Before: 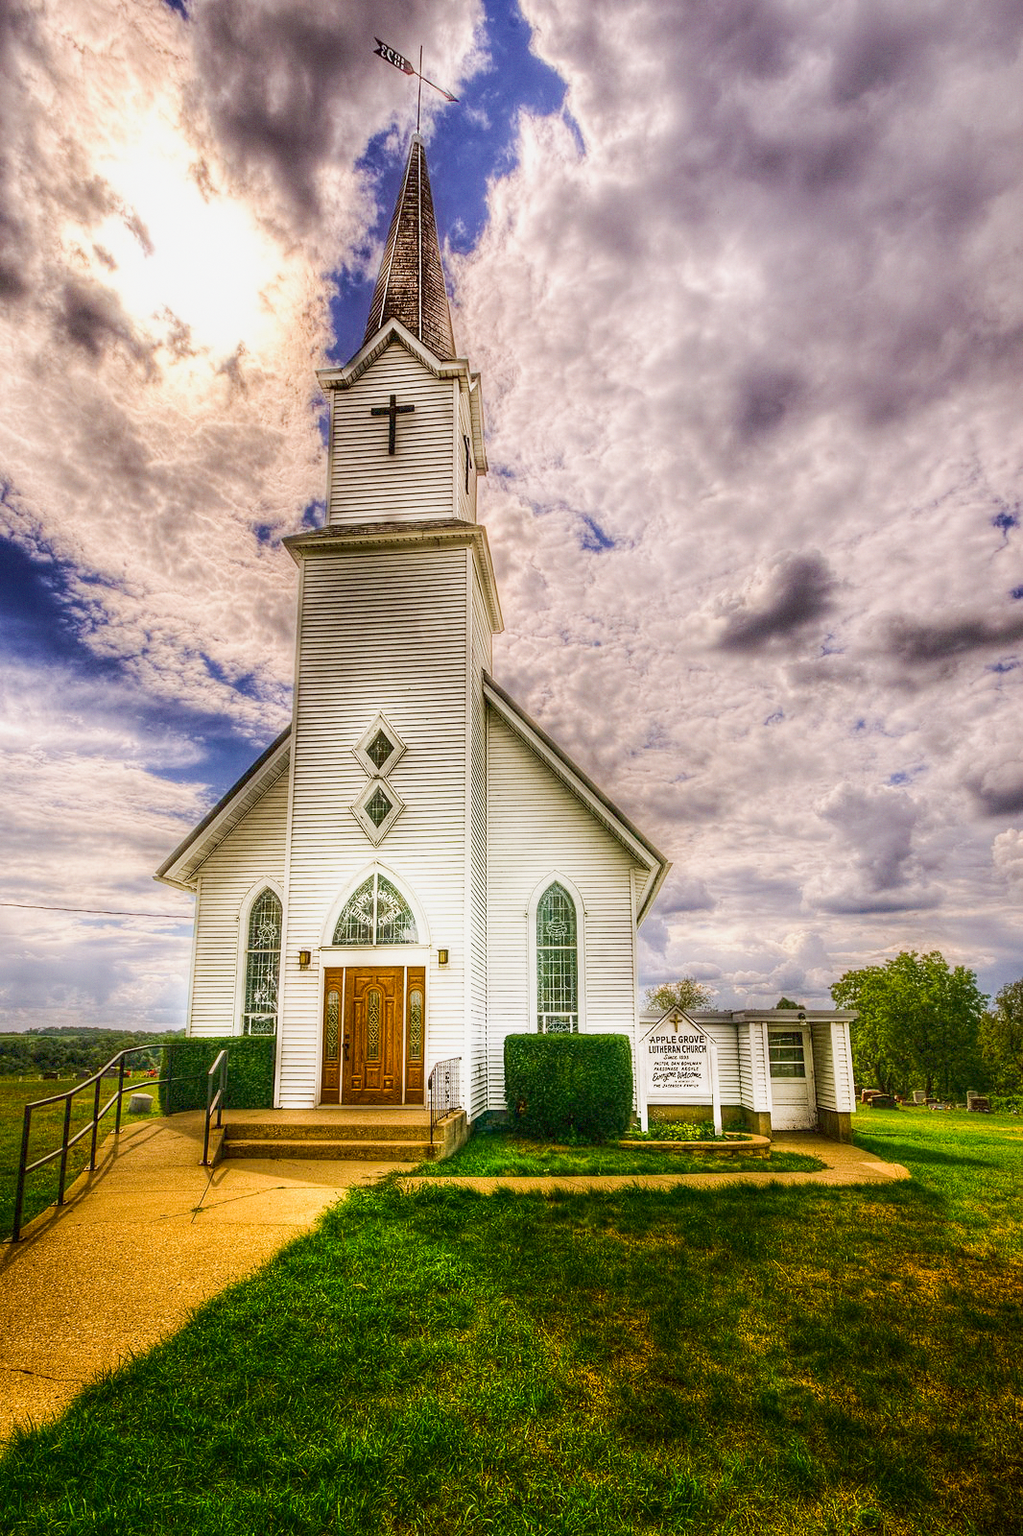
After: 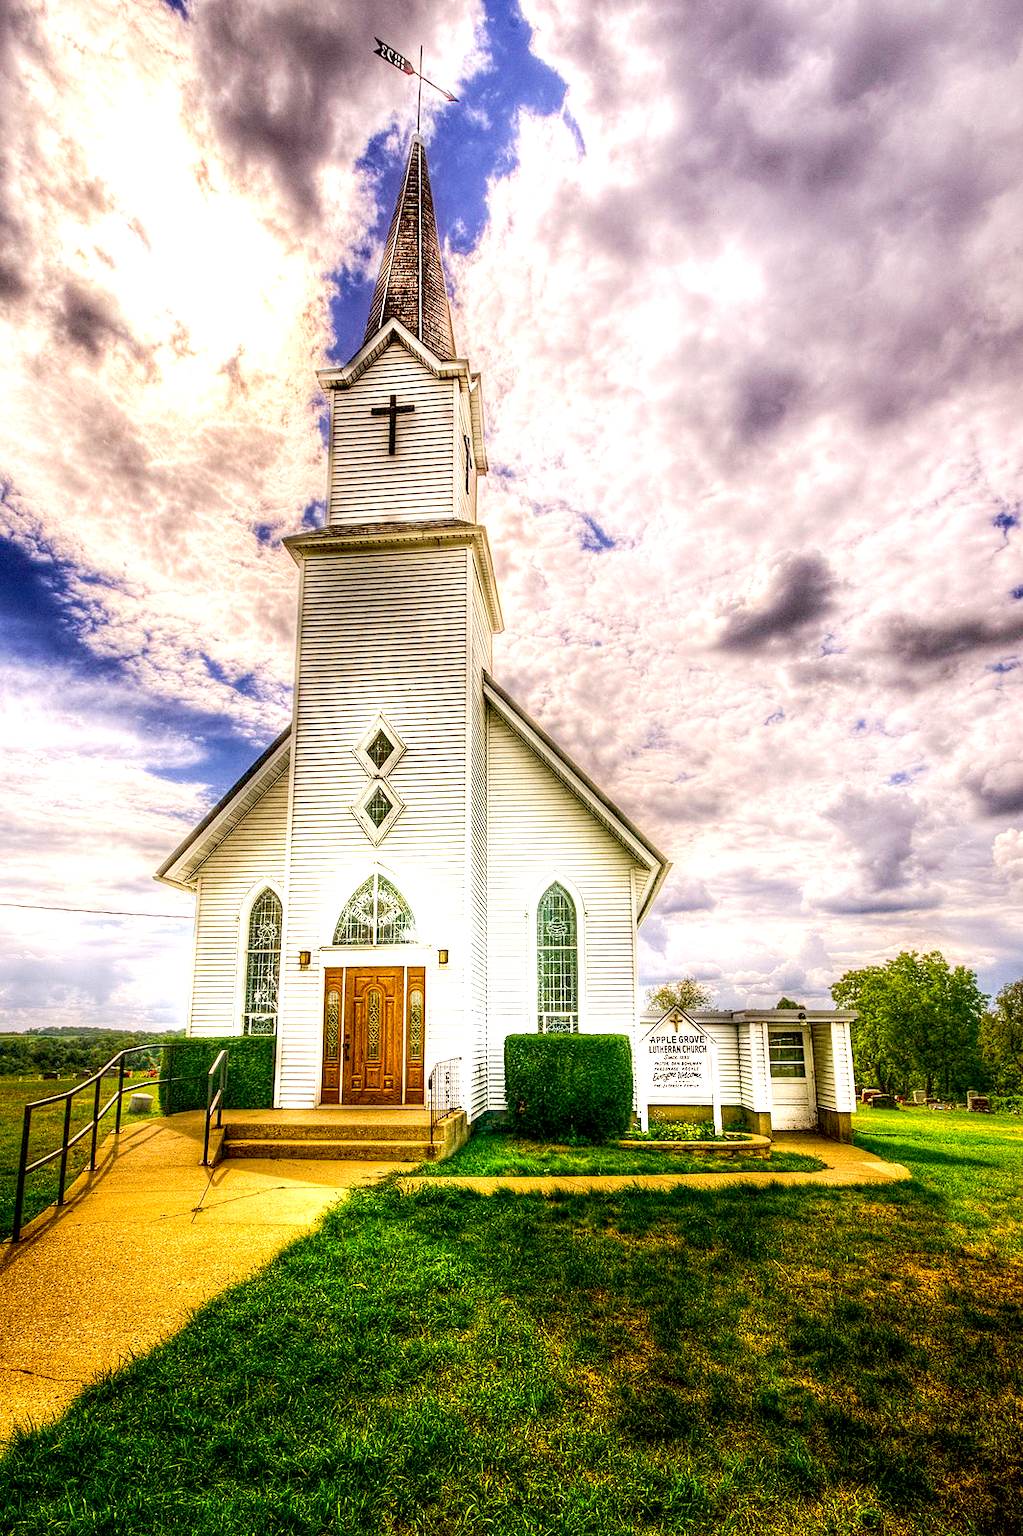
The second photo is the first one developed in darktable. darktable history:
exposure: black level correction 0.012, exposure 0.696 EV, compensate exposure bias true, compensate highlight preservation false
